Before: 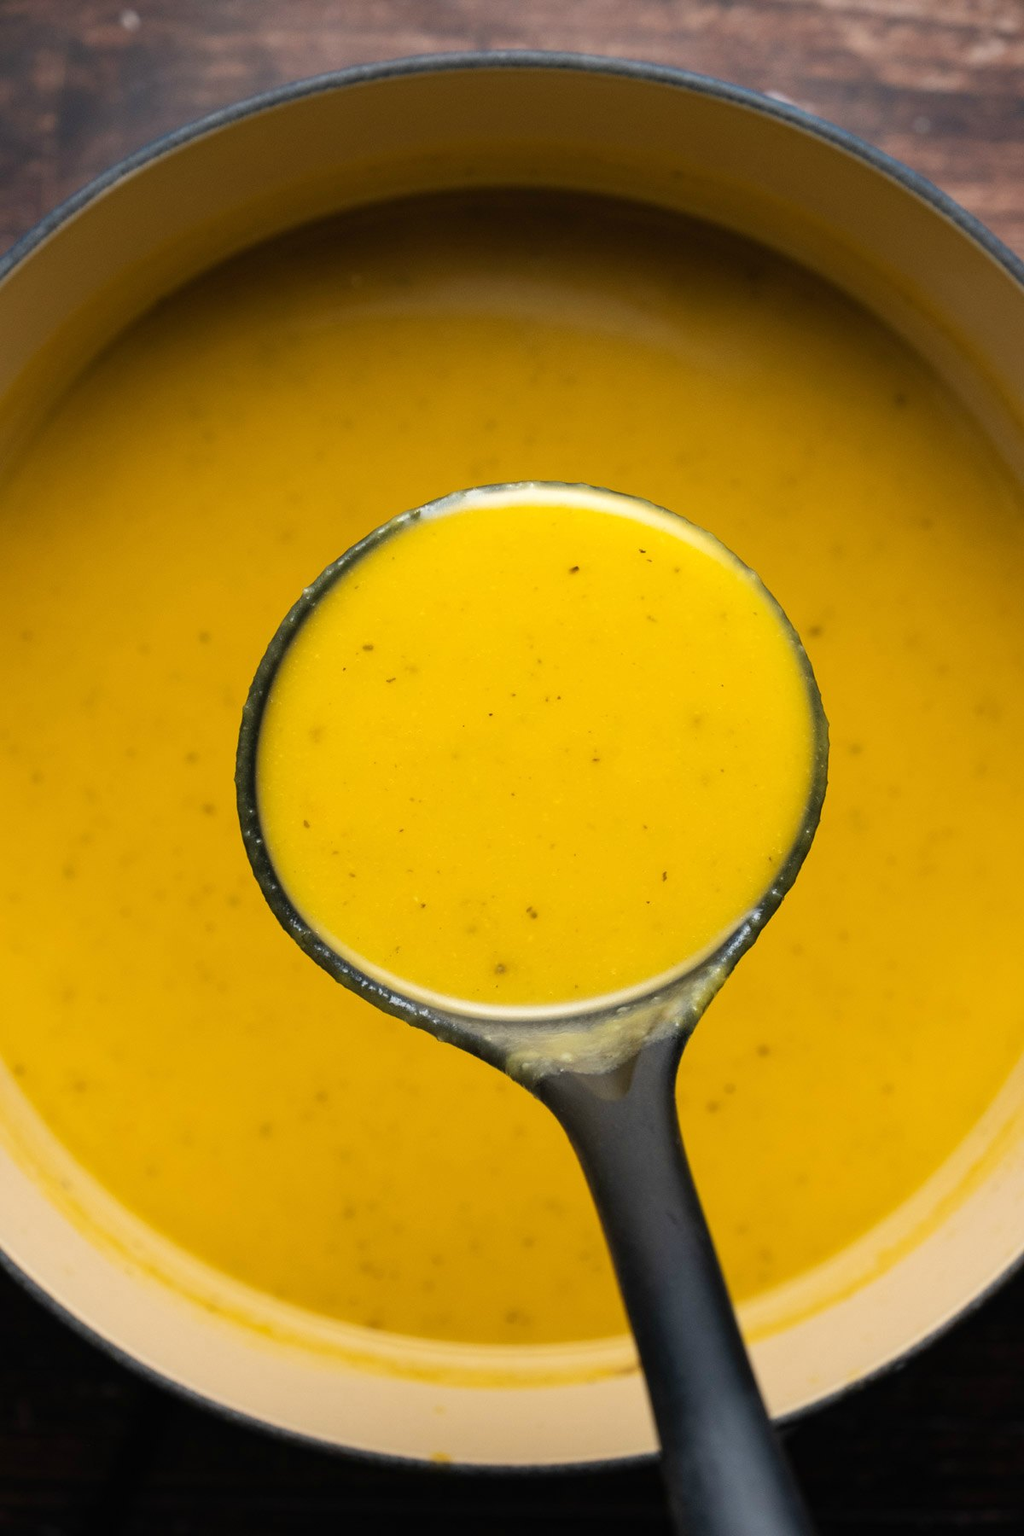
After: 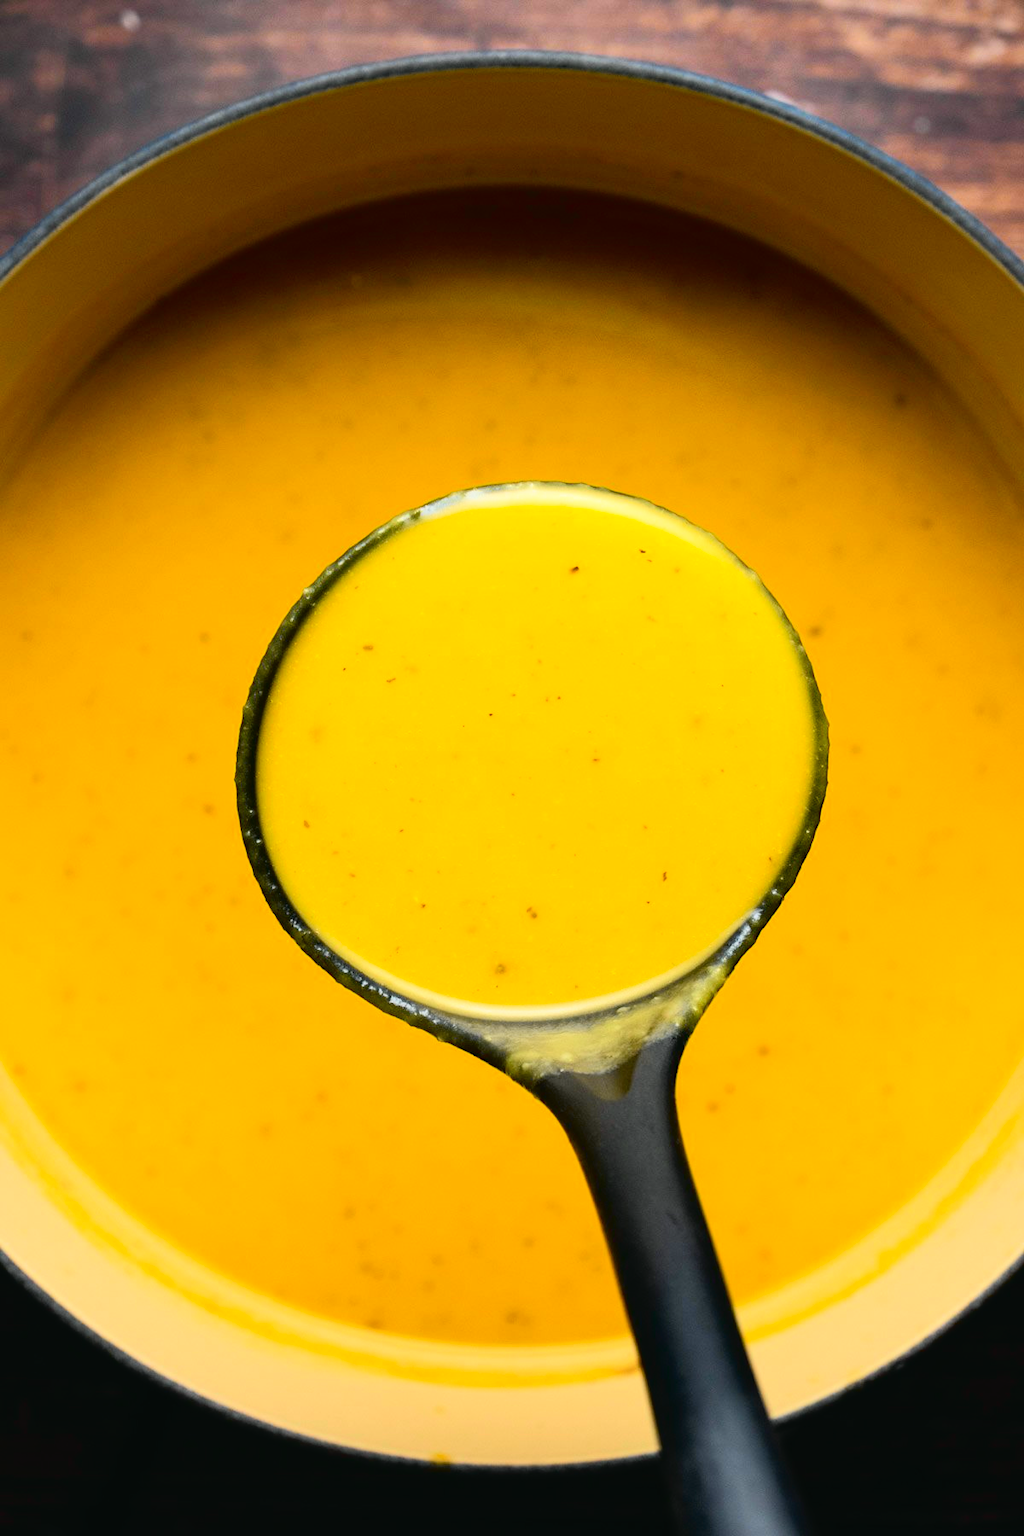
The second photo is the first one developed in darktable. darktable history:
tone curve: curves: ch0 [(0, 0.021) (0.148, 0.076) (0.232, 0.191) (0.398, 0.423) (0.572, 0.672) (0.705, 0.812) (0.877, 0.931) (0.99, 0.987)]; ch1 [(0, 0) (0.377, 0.325) (0.493, 0.486) (0.508, 0.502) (0.515, 0.514) (0.554, 0.586) (0.623, 0.658) (0.701, 0.704) (0.778, 0.751) (1, 1)]; ch2 [(0, 0) (0.431, 0.398) (0.485, 0.486) (0.495, 0.498) (0.511, 0.507) (0.58, 0.66) (0.679, 0.757) (0.749, 0.829) (1, 0.991)], color space Lab, independent channels
